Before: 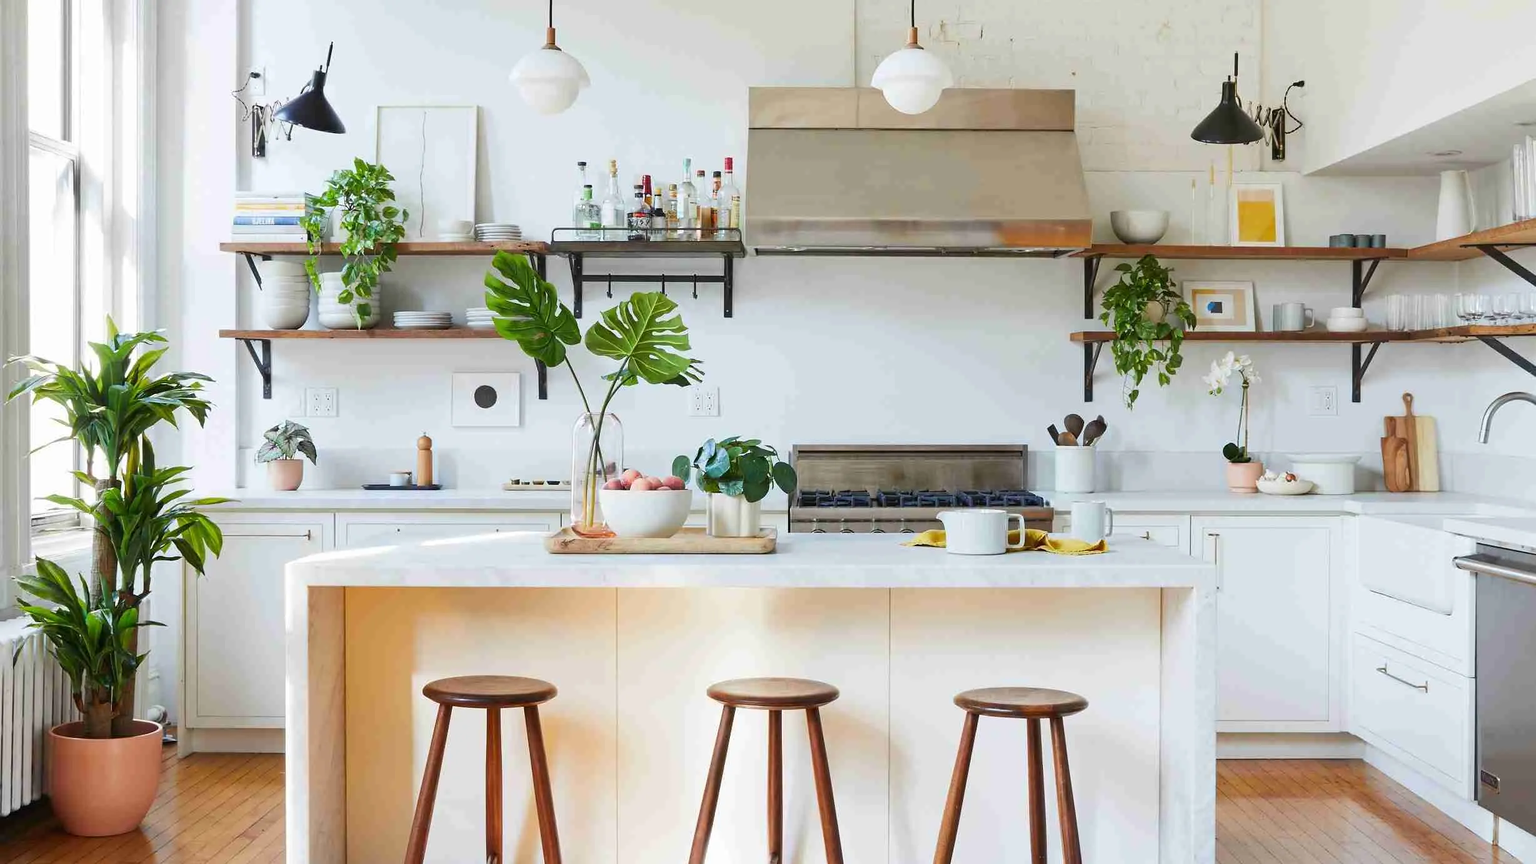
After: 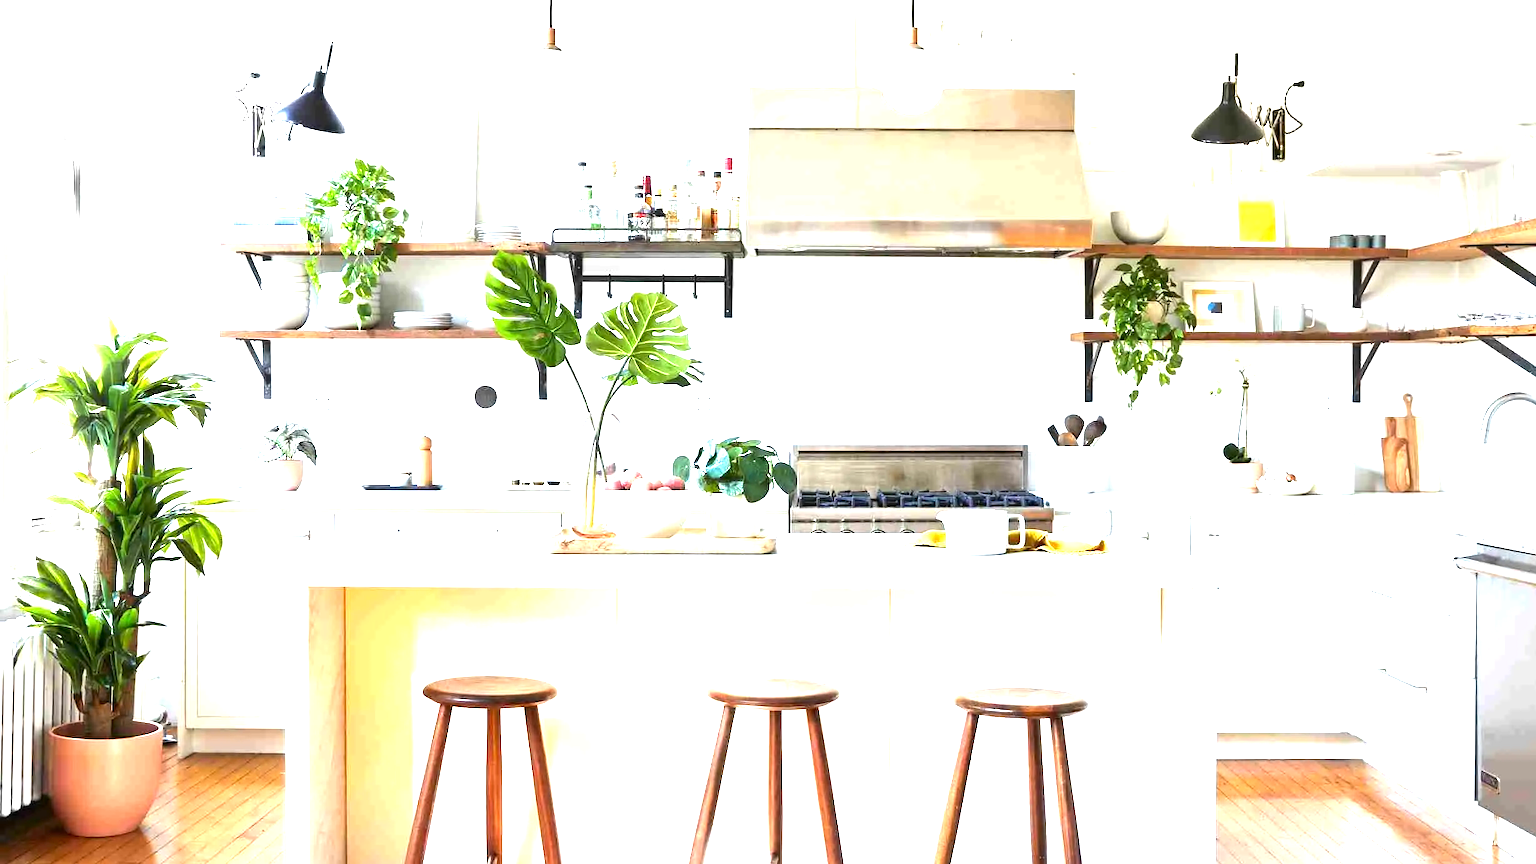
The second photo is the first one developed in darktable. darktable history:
exposure: black level correction 0.001, exposure 1.313 EV, compensate highlight preservation false
tone equalizer: -8 EV -0.421 EV, -7 EV -0.41 EV, -6 EV -0.315 EV, -5 EV -0.257 EV, -3 EV 0.21 EV, -2 EV 0.313 EV, -1 EV 0.408 EV, +0 EV 0.39 EV, edges refinement/feathering 500, mask exposure compensation -1.57 EV, preserve details no
